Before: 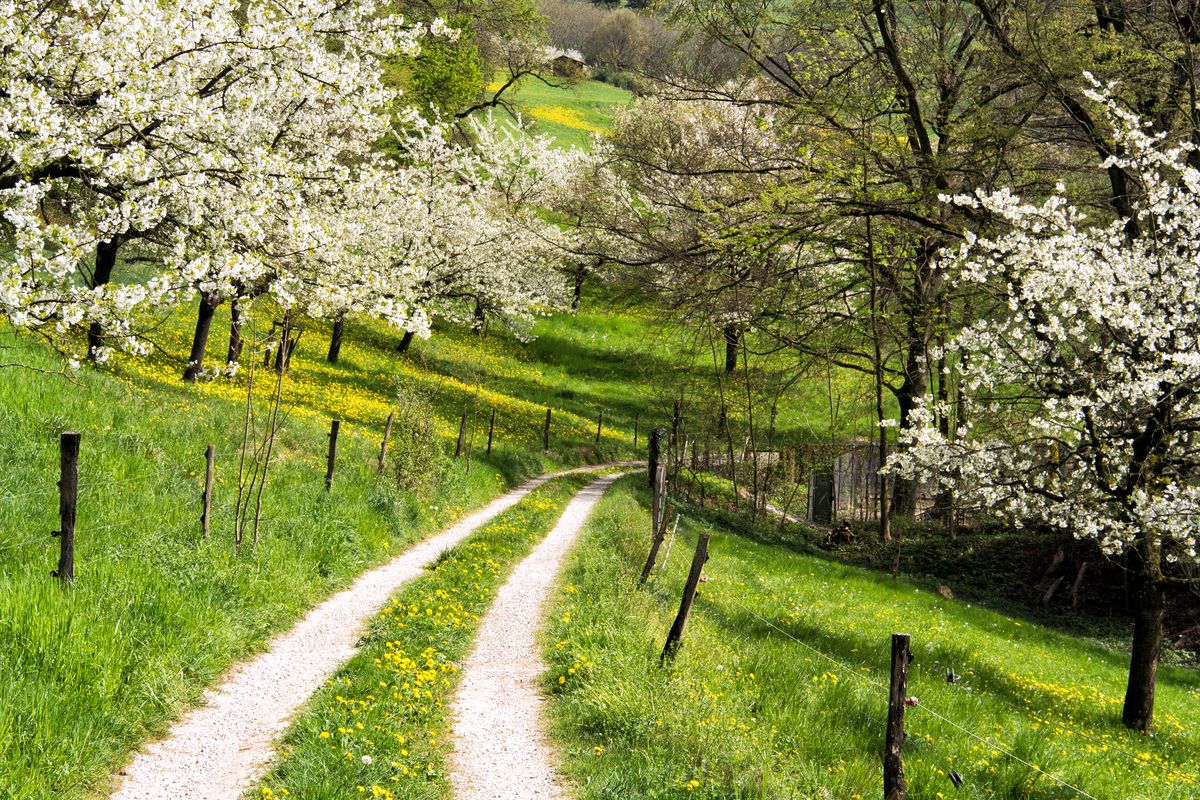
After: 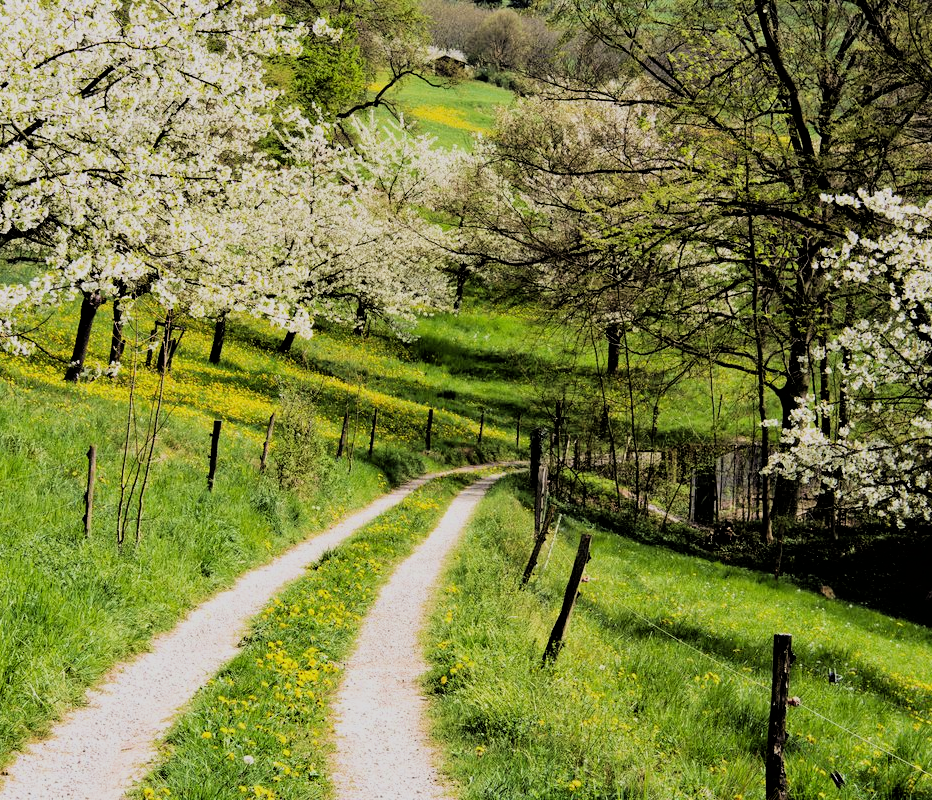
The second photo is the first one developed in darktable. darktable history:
velvia: strength 21.88%
filmic rgb: black relative exposure -4.41 EV, white relative exposure 5.01 EV, hardness 2.22, latitude 41.01%, contrast 1.148, highlights saturation mix 10.24%, shadows ↔ highlights balance 0.928%
crop: left 9.861%, right 12.453%
